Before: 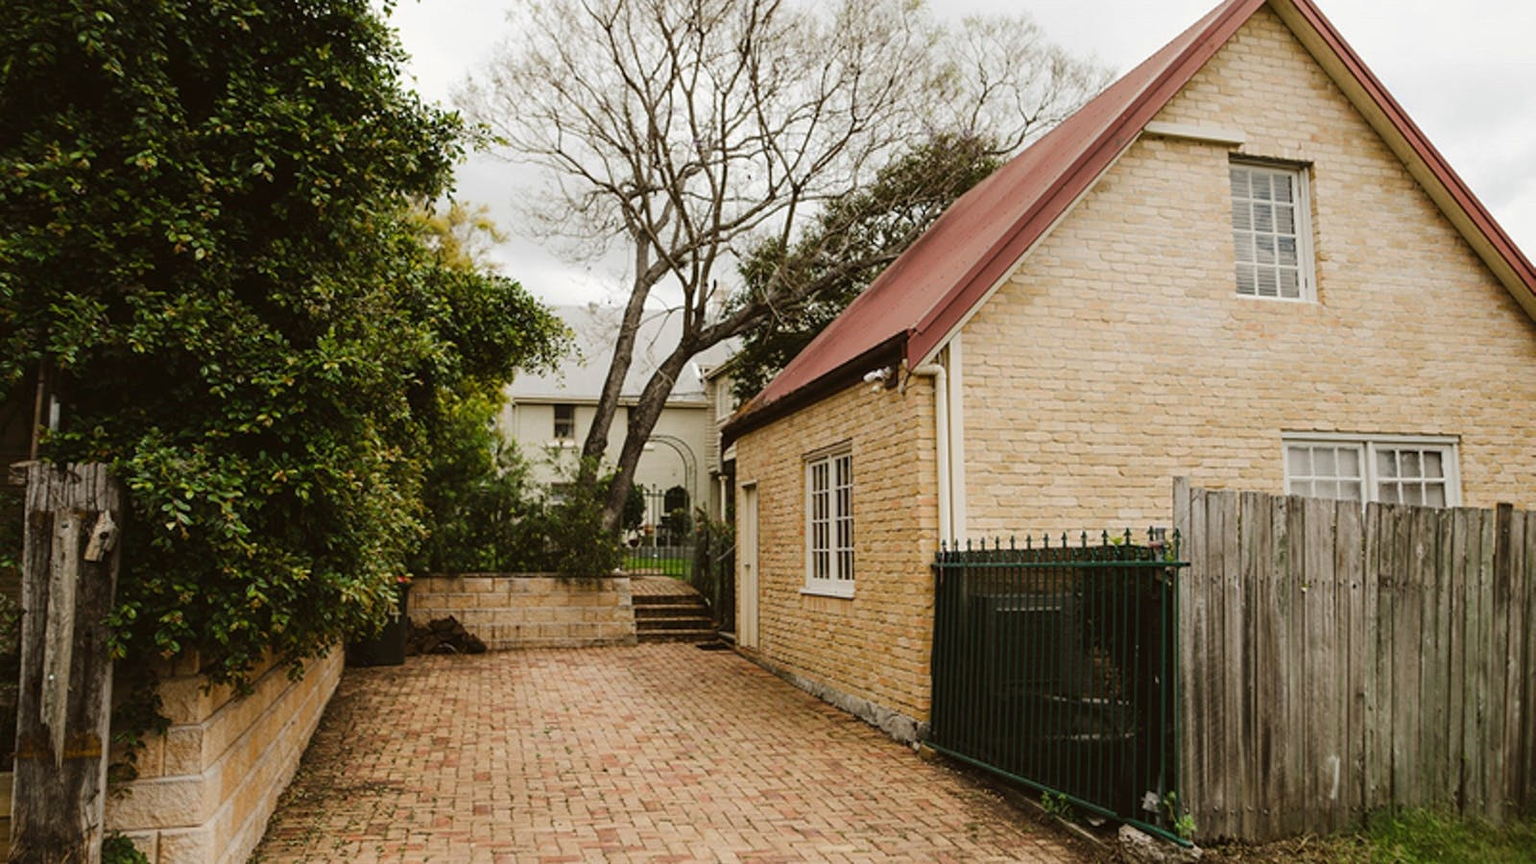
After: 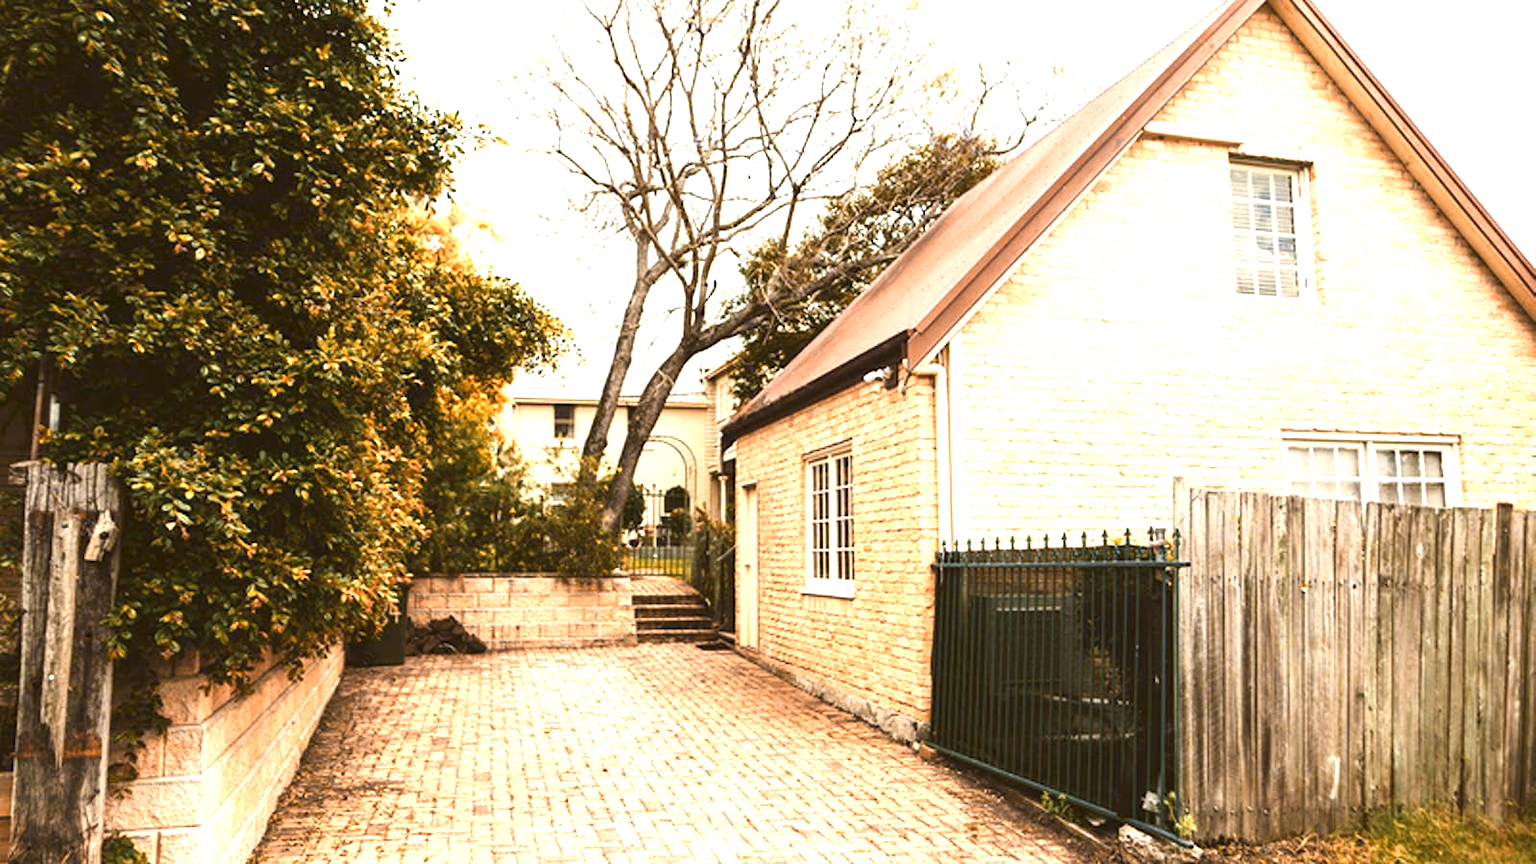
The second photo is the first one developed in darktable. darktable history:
color zones: curves: ch0 [(0.009, 0.528) (0.136, 0.6) (0.255, 0.586) (0.39, 0.528) (0.522, 0.584) (0.686, 0.736) (0.849, 0.561)]; ch1 [(0.045, 0.781) (0.14, 0.416) (0.257, 0.695) (0.442, 0.032) (0.738, 0.338) (0.818, 0.632) (0.891, 0.741) (1, 0.704)]; ch2 [(0, 0.667) (0.141, 0.52) (0.26, 0.37) (0.474, 0.432) (0.743, 0.286)]
exposure: black level correction 0, exposure 1.351 EV, compensate highlight preservation false
